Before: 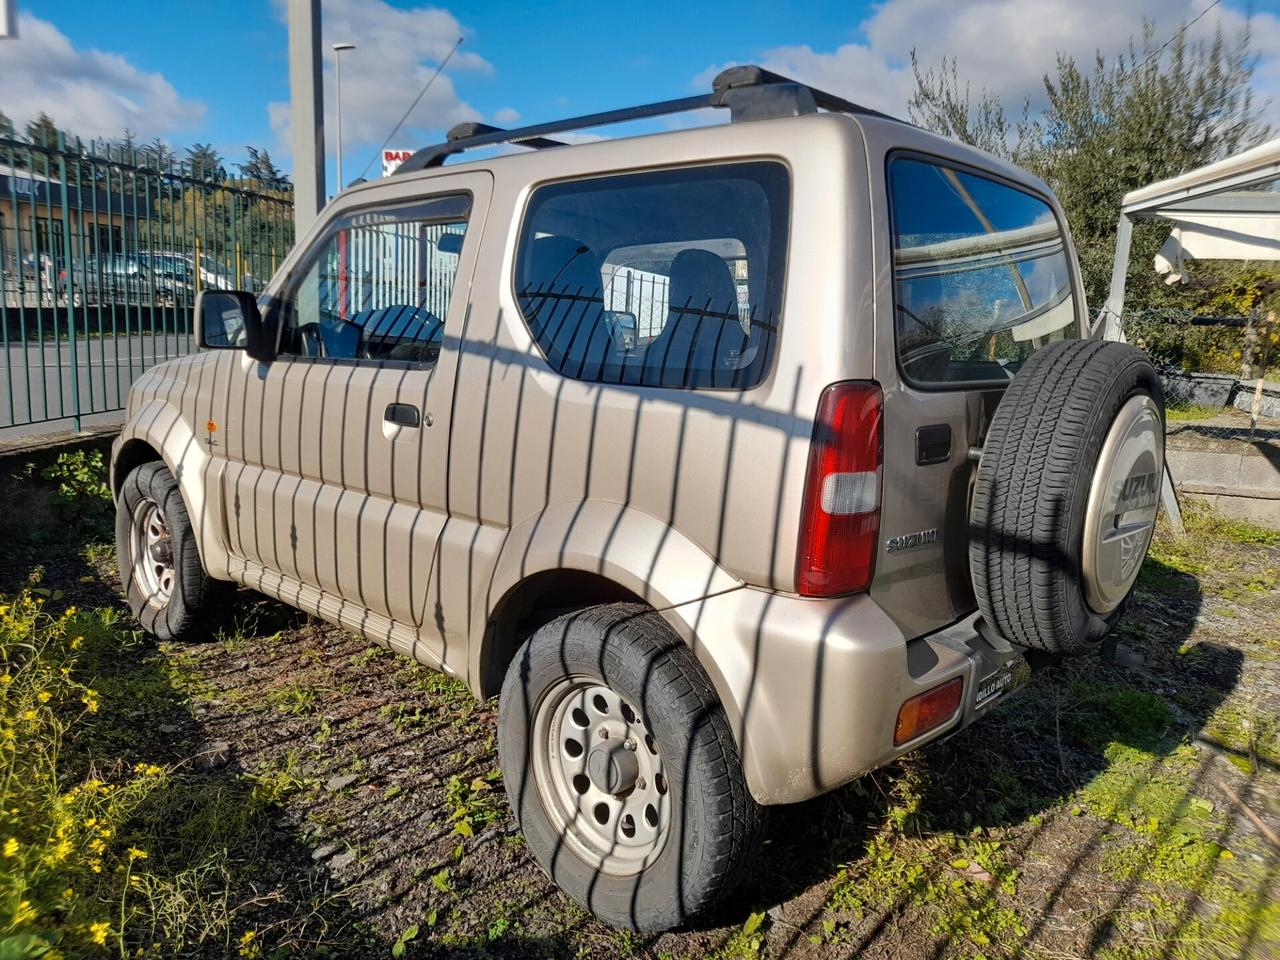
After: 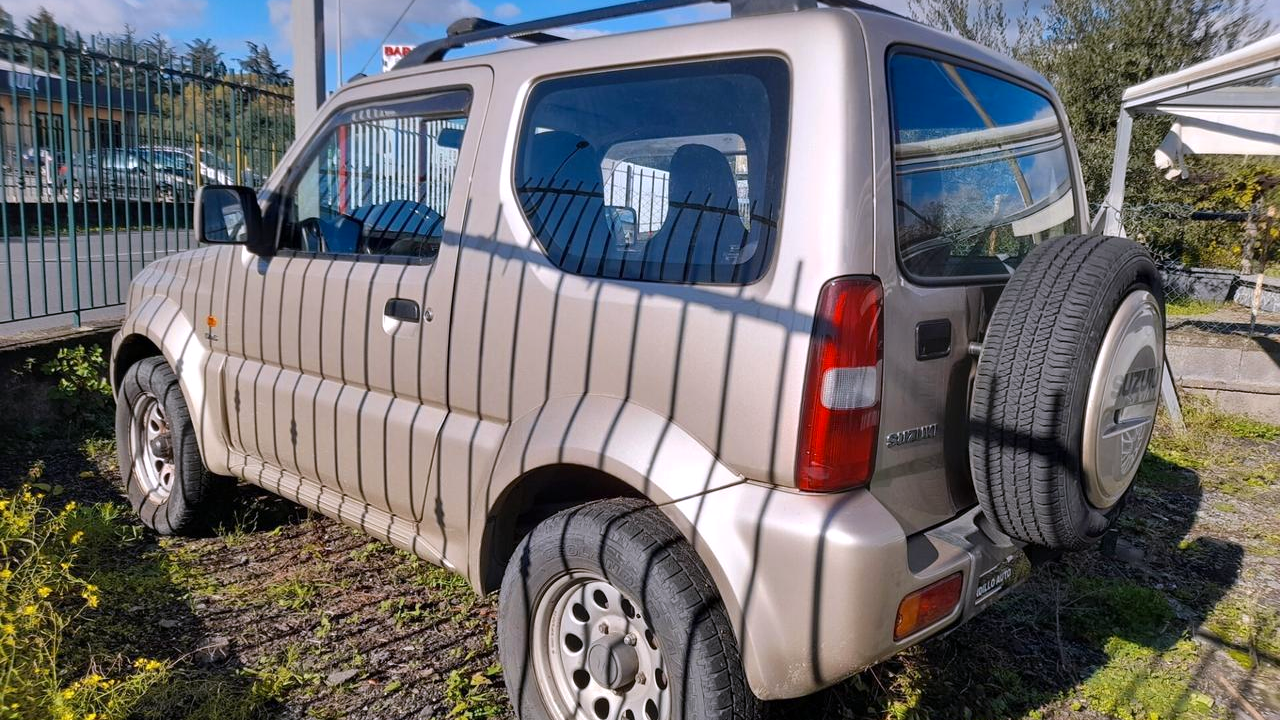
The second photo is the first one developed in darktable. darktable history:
color calibration: output R [1.063, -0.012, -0.003, 0], output B [-0.079, 0.047, 1, 0], illuminant Planckian (black body), x 0.375, y 0.374, temperature 4124.52 K
tone equalizer: edges refinement/feathering 500, mask exposure compensation -1.57 EV, preserve details no
crop: top 11.017%, bottom 13.935%
